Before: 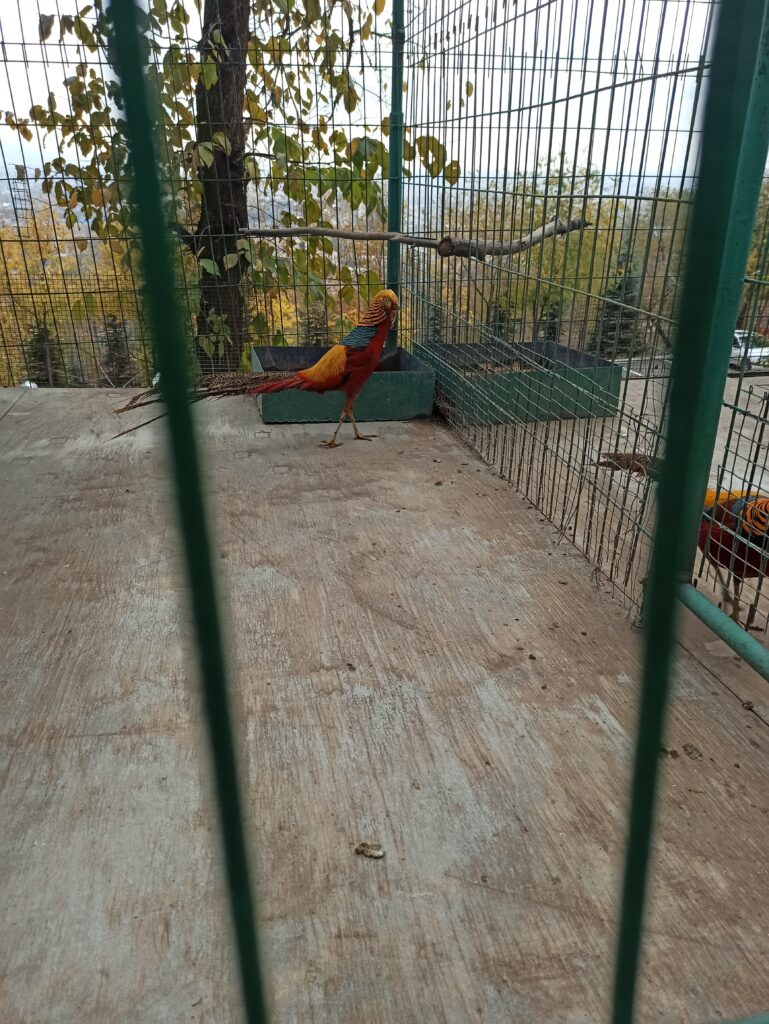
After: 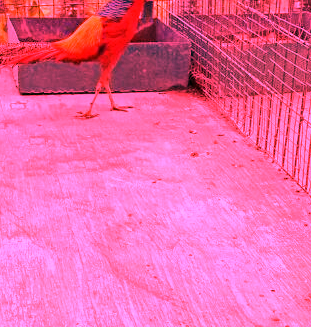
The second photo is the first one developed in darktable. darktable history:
crop: left 31.751%, top 32.172%, right 27.8%, bottom 35.83%
white balance: red 4.26, blue 1.802
